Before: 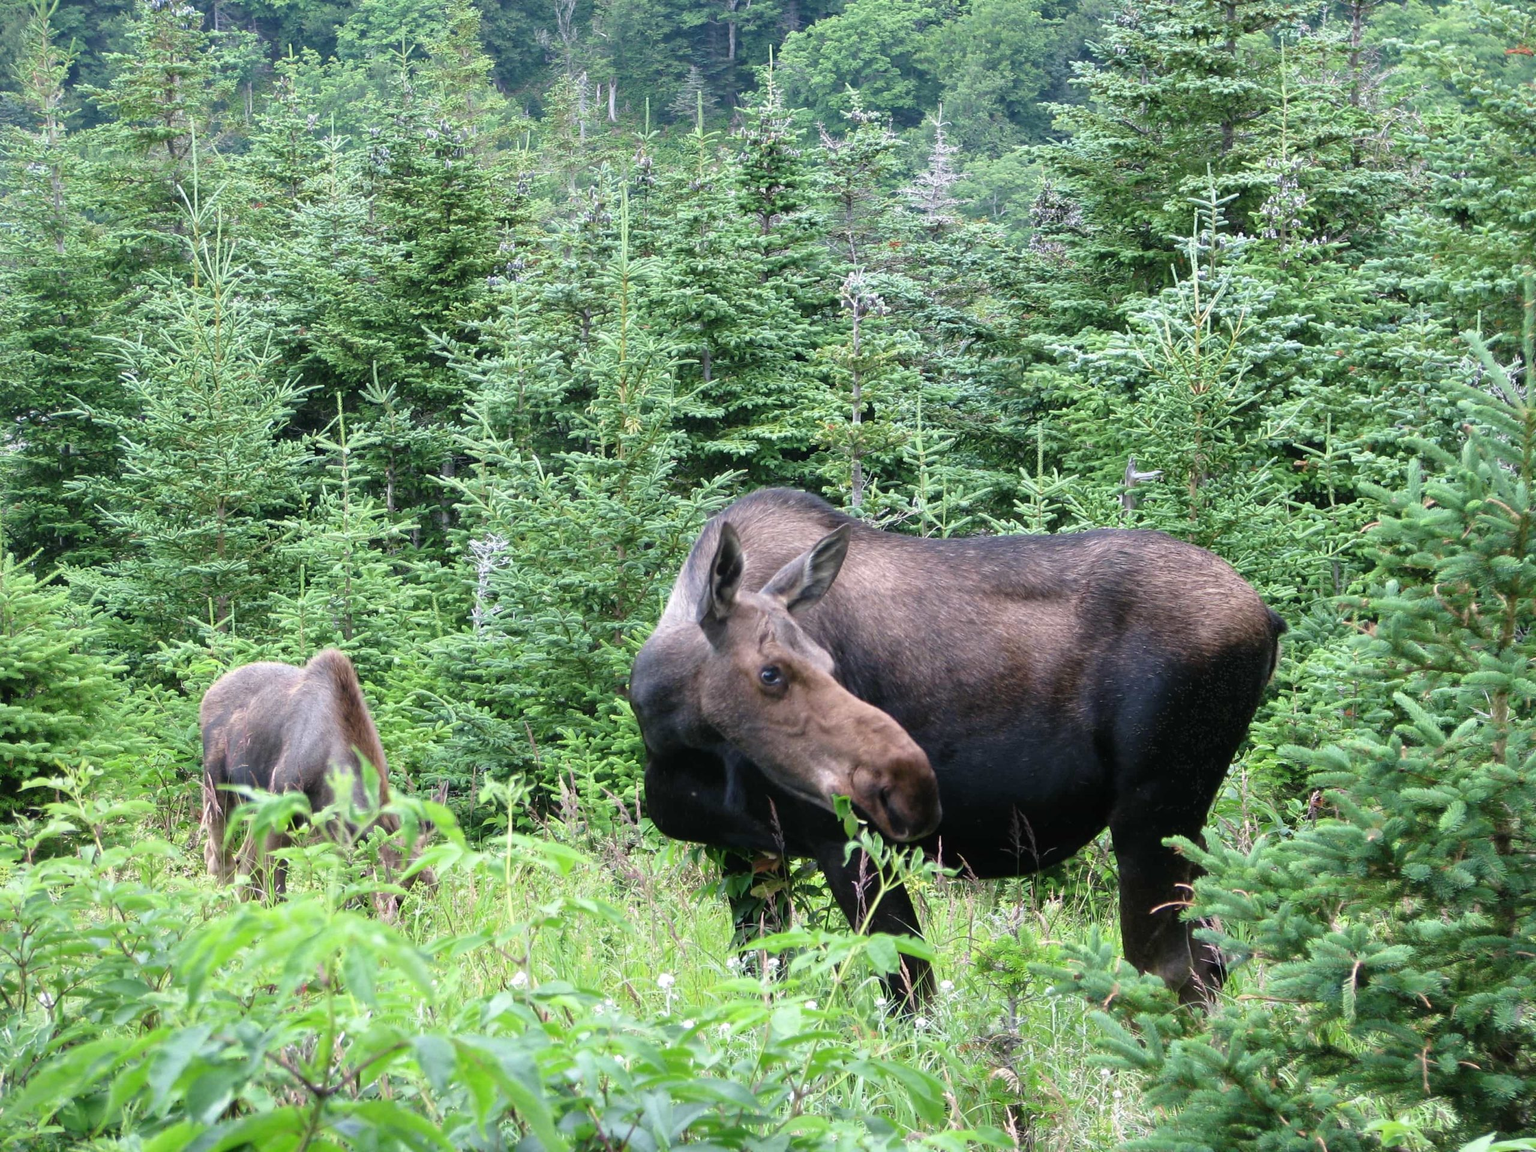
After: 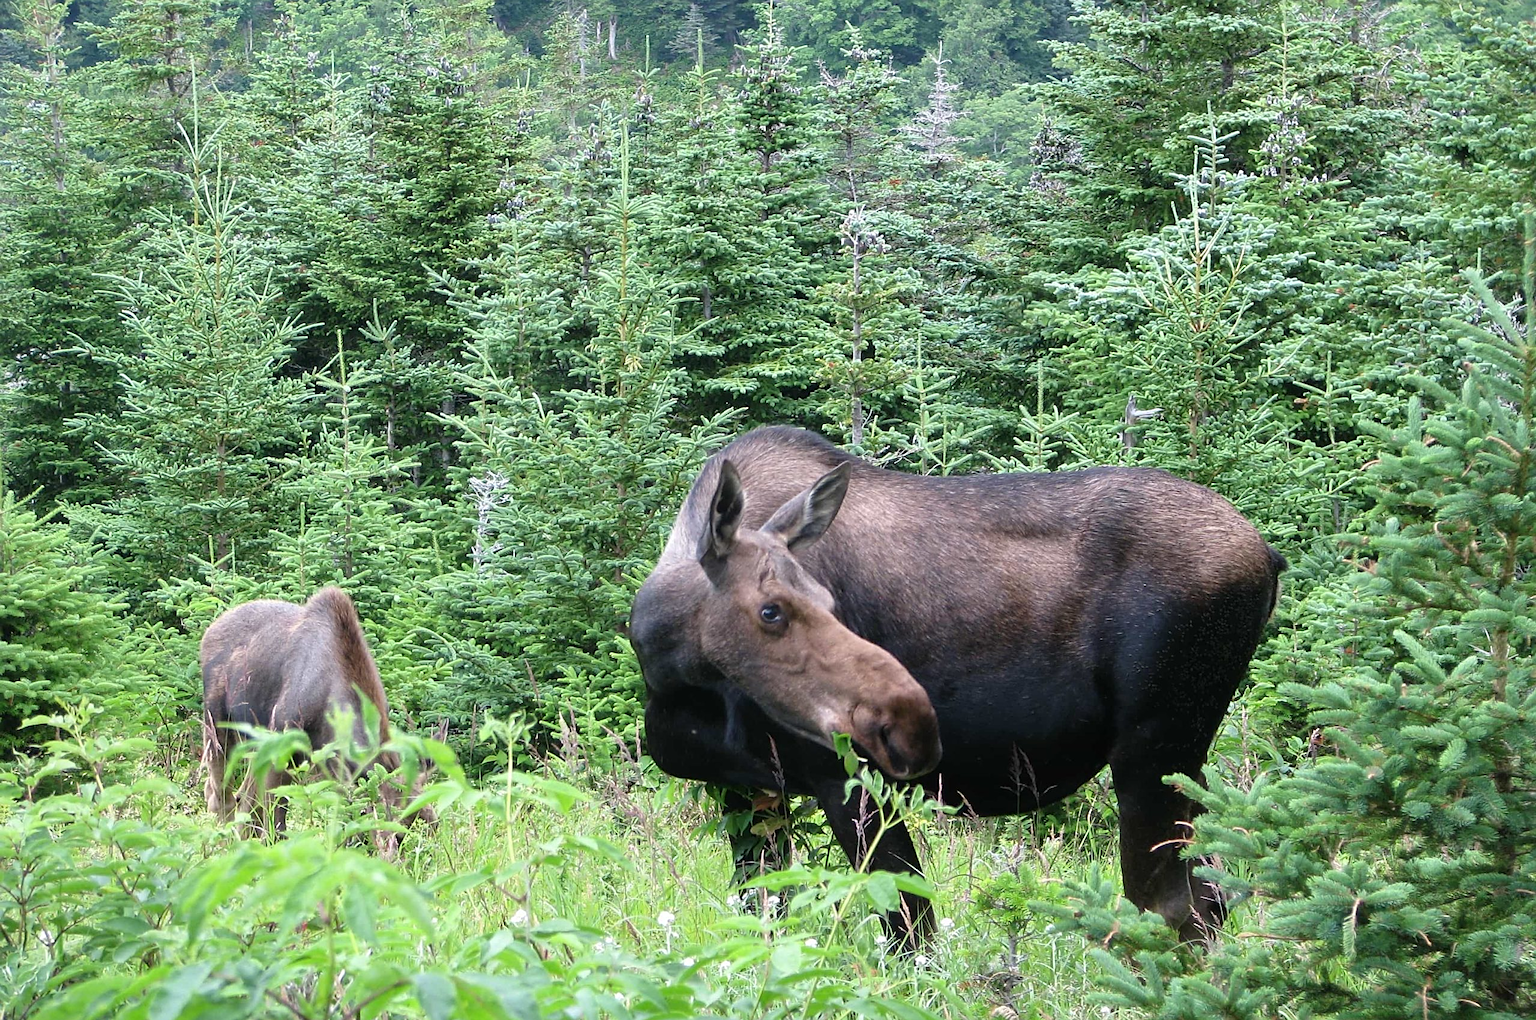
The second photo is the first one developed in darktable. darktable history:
sharpen: on, module defaults
crop and rotate: top 5.432%, bottom 5.935%
